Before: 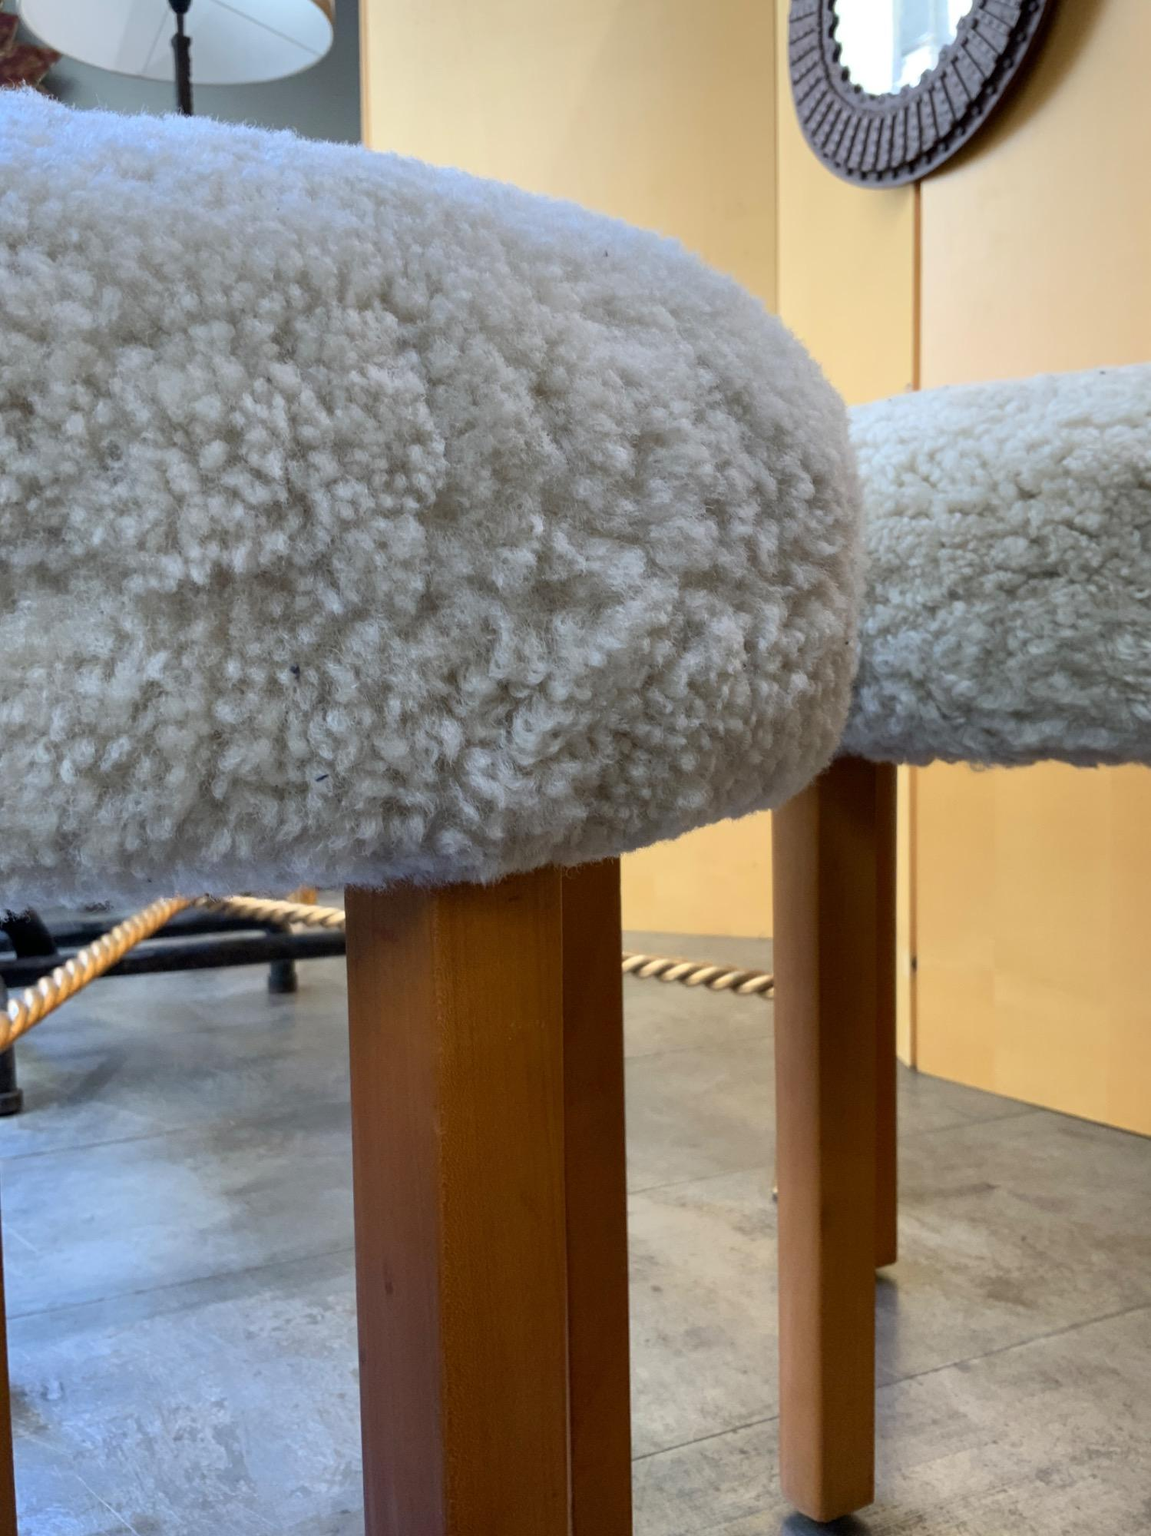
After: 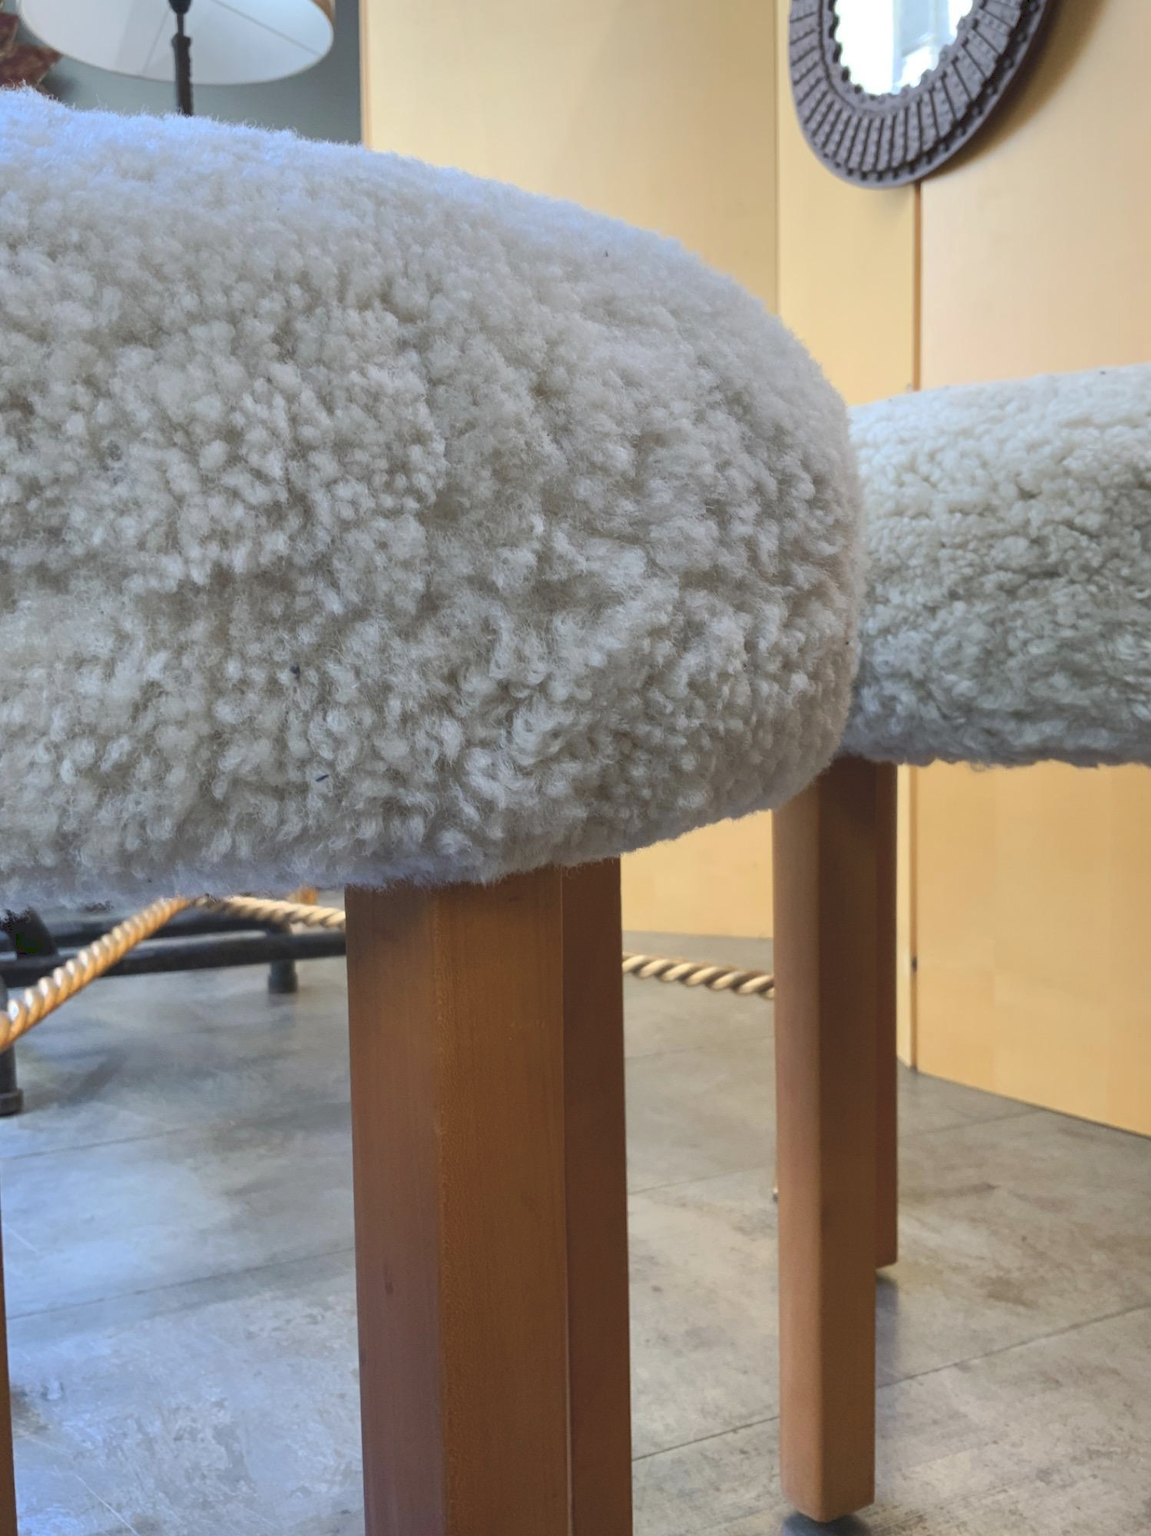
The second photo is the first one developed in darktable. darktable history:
tone curve: curves: ch0 [(0, 0) (0.003, 0.125) (0.011, 0.139) (0.025, 0.155) (0.044, 0.174) (0.069, 0.192) (0.1, 0.211) (0.136, 0.234) (0.177, 0.262) (0.224, 0.296) (0.277, 0.337) (0.335, 0.385) (0.399, 0.436) (0.468, 0.5) (0.543, 0.573) (0.623, 0.644) (0.709, 0.713) (0.801, 0.791) (0.898, 0.881) (1, 1)], preserve colors none
